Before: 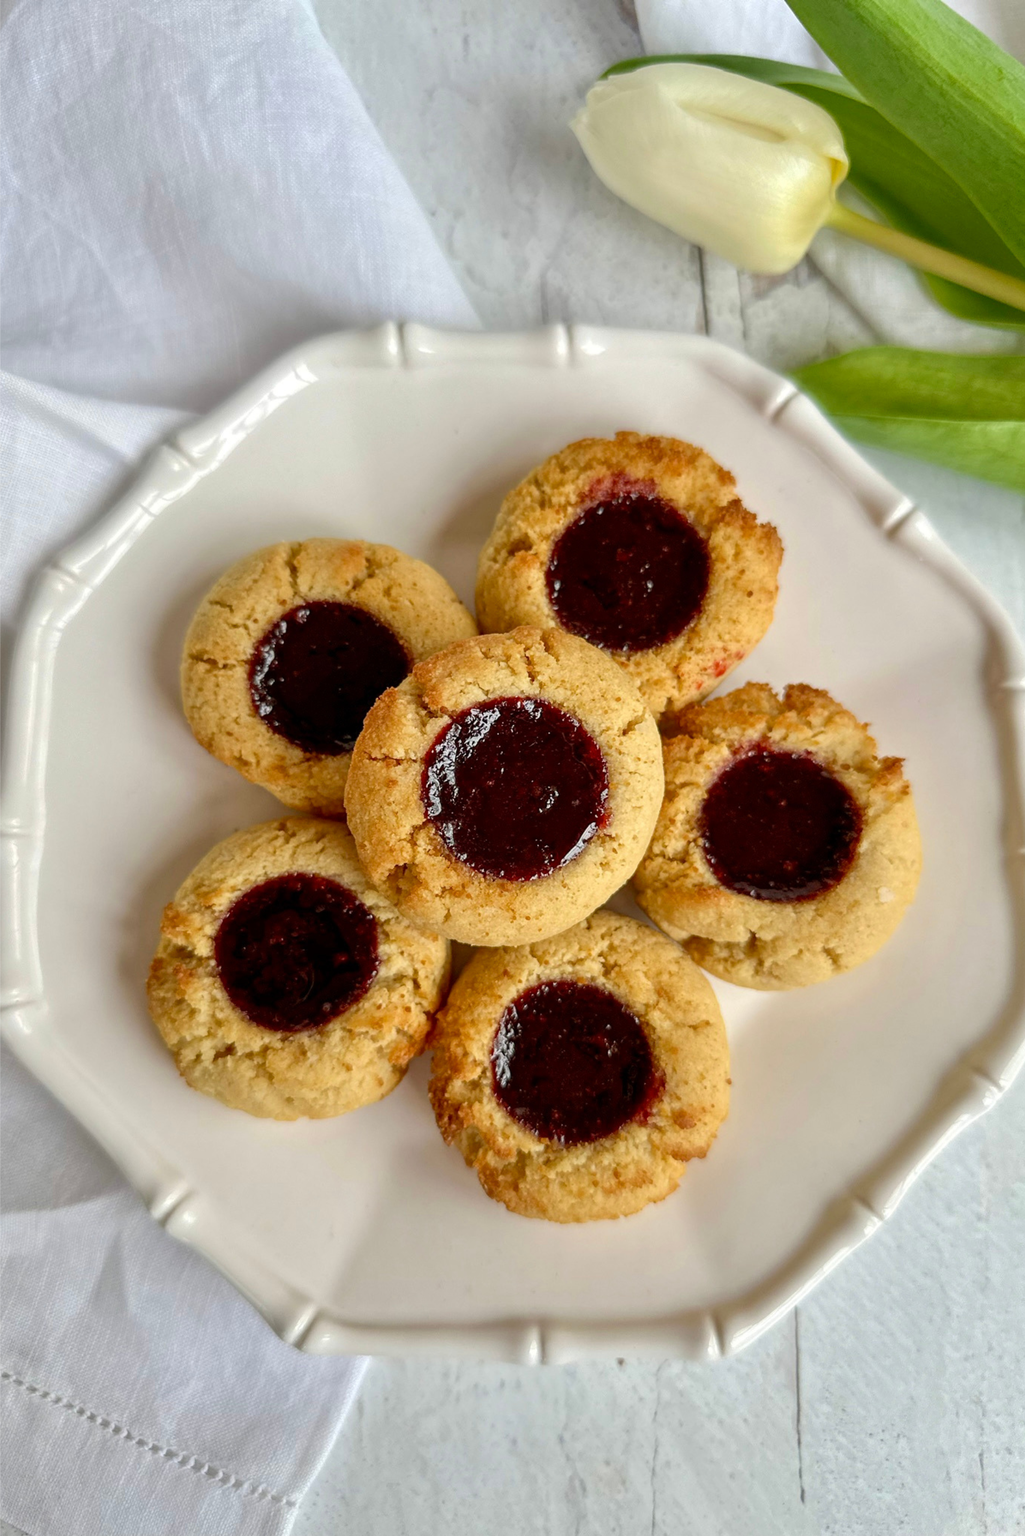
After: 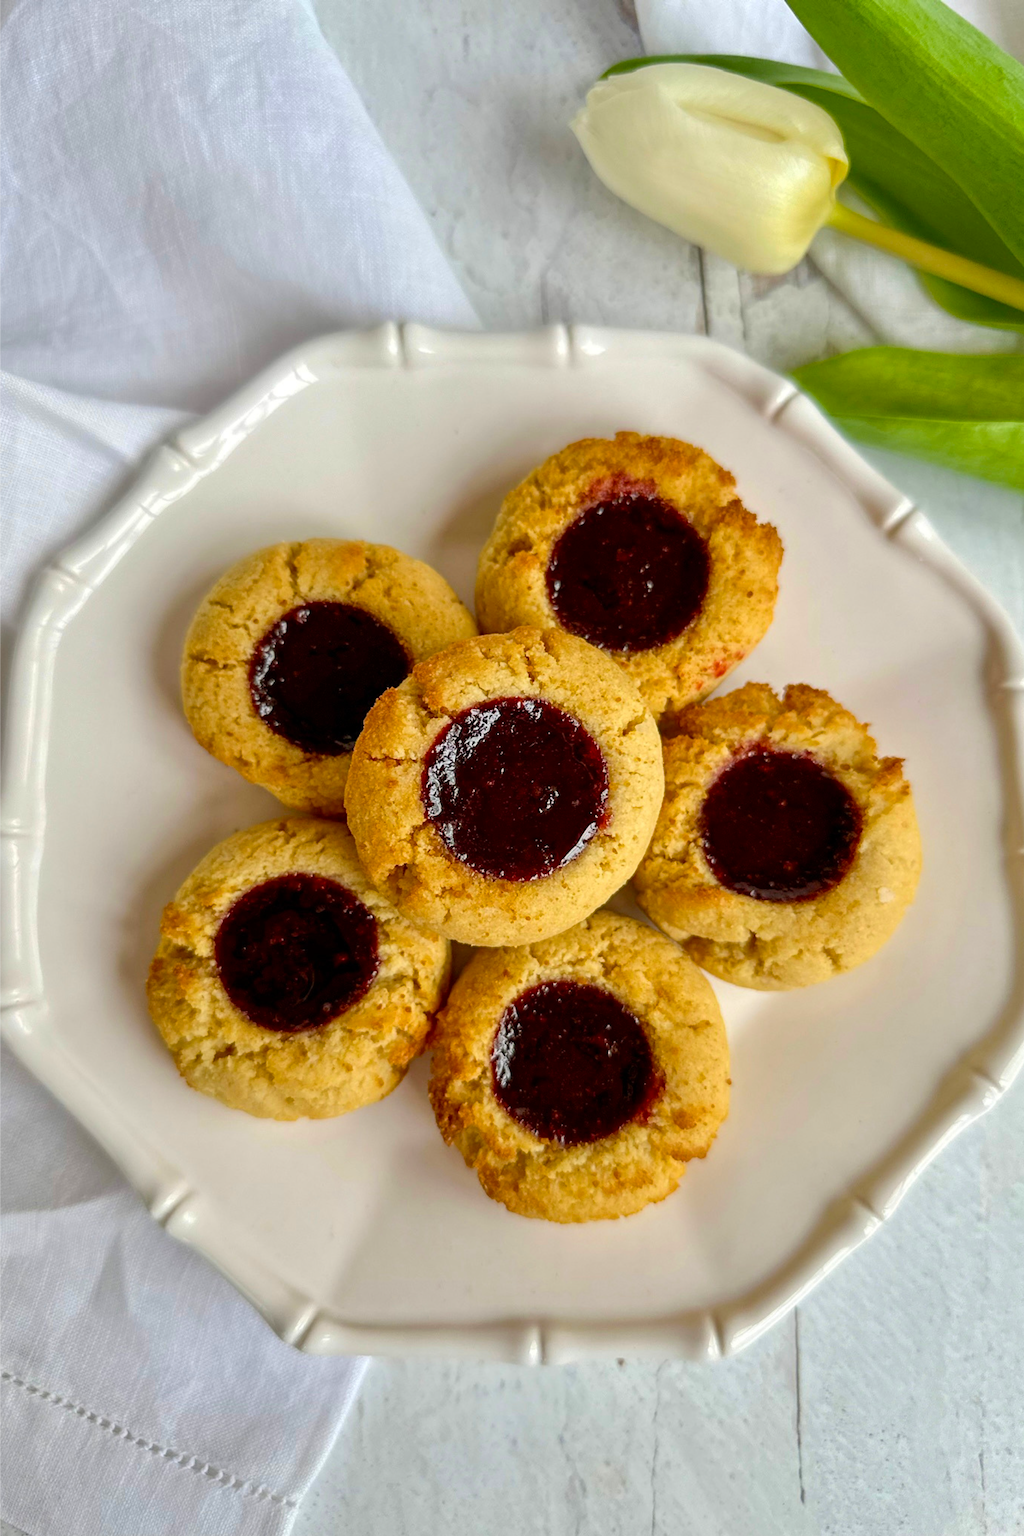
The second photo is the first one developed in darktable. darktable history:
color balance rgb: perceptual saturation grading › global saturation 20%, global vibrance 10%
